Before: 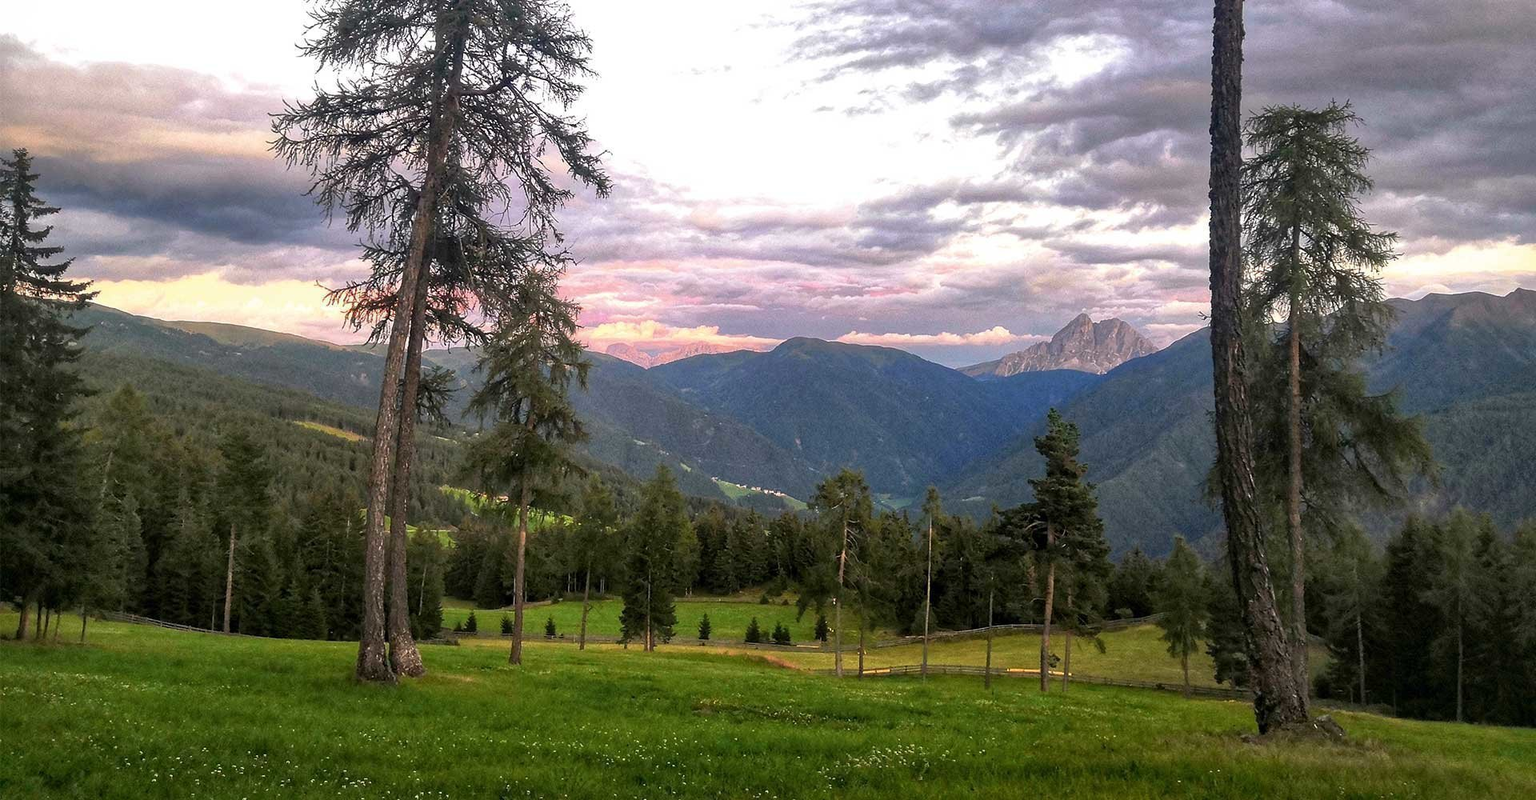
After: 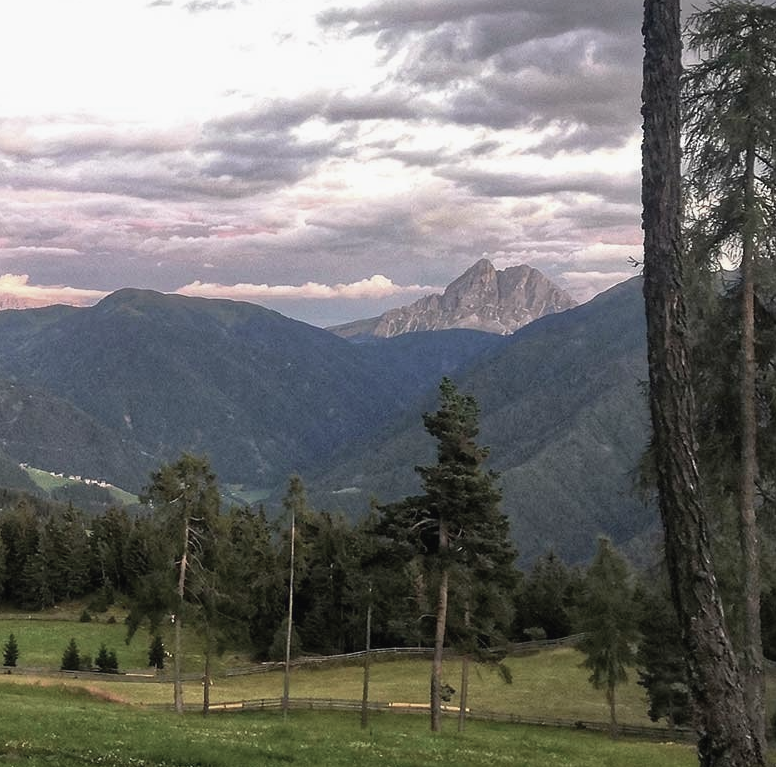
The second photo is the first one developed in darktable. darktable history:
contrast brightness saturation: contrast -0.044, saturation -0.407
crop: left 45.361%, top 13.342%, right 14.197%, bottom 9.89%
